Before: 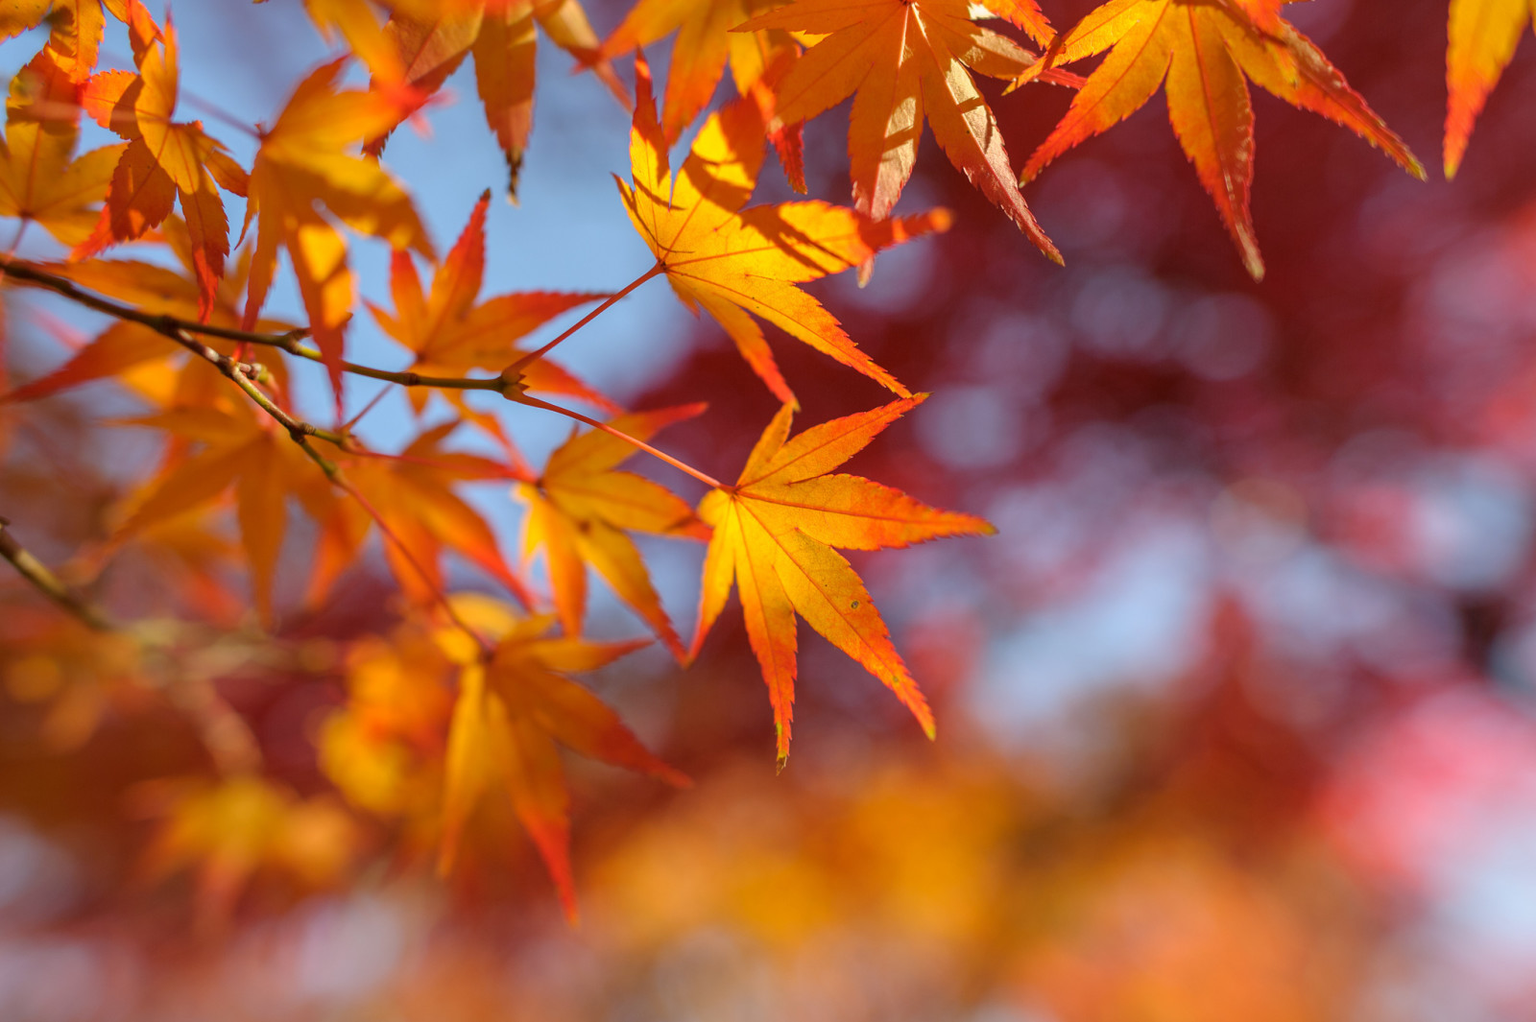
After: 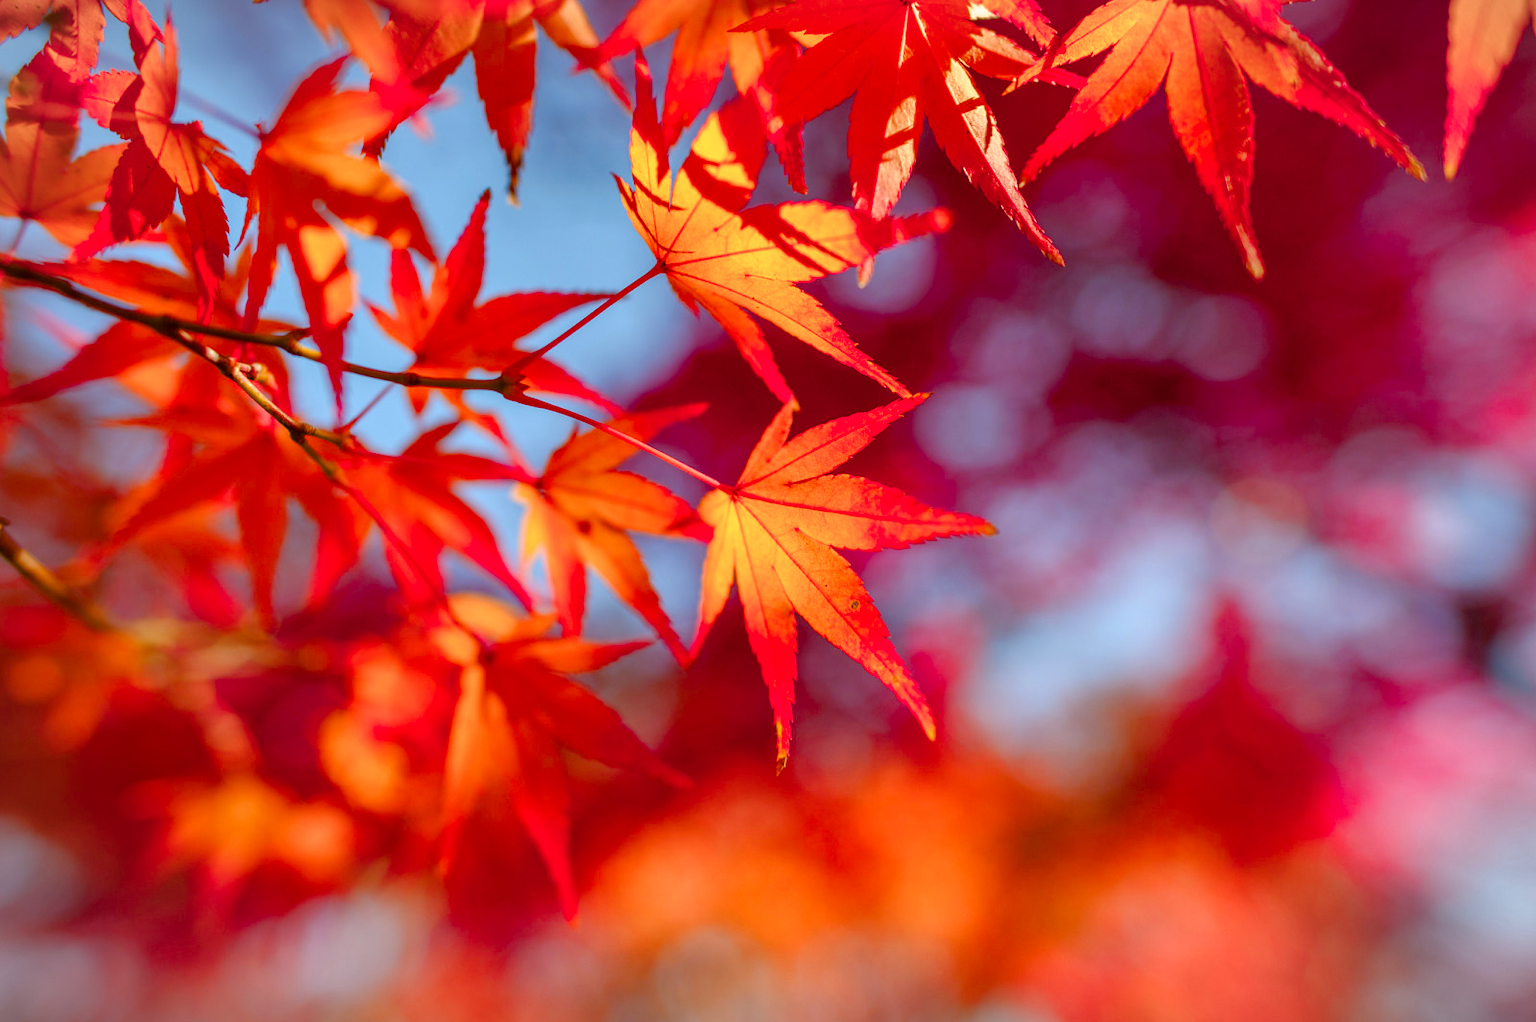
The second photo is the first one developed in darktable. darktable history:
shadows and highlights: shadows 20.73, highlights -82.22, soften with gaussian
vignetting: fall-off start 97.89%, fall-off radius 98.95%, width/height ratio 1.366
color balance rgb: shadows lift › chroma 0.901%, shadows lift › hue 110.01°, linear chroma grading › global chroma 0.767%, perceptual saturation grading › global saturation 0.369%, perceptual saturation grading › highlights -17.627%, perceptual saturation grading › mid-tones 32.903%, perceptual saturation grading › shadows 50.417%
color zones: curves: ch1 [(0.263, 0.53) (0.376, 0.287) (0.487, 0.512) (0.748, 0.547) (1, 0.513)]; ch2 [(0.262, 0.45) (0.751, 0.477)]
contrast brightness saturation: contrast 0.036, saturation 0.075
exposure: exposure 0.127 EV, compensate exposure bias true, compensate highlight preservation false
